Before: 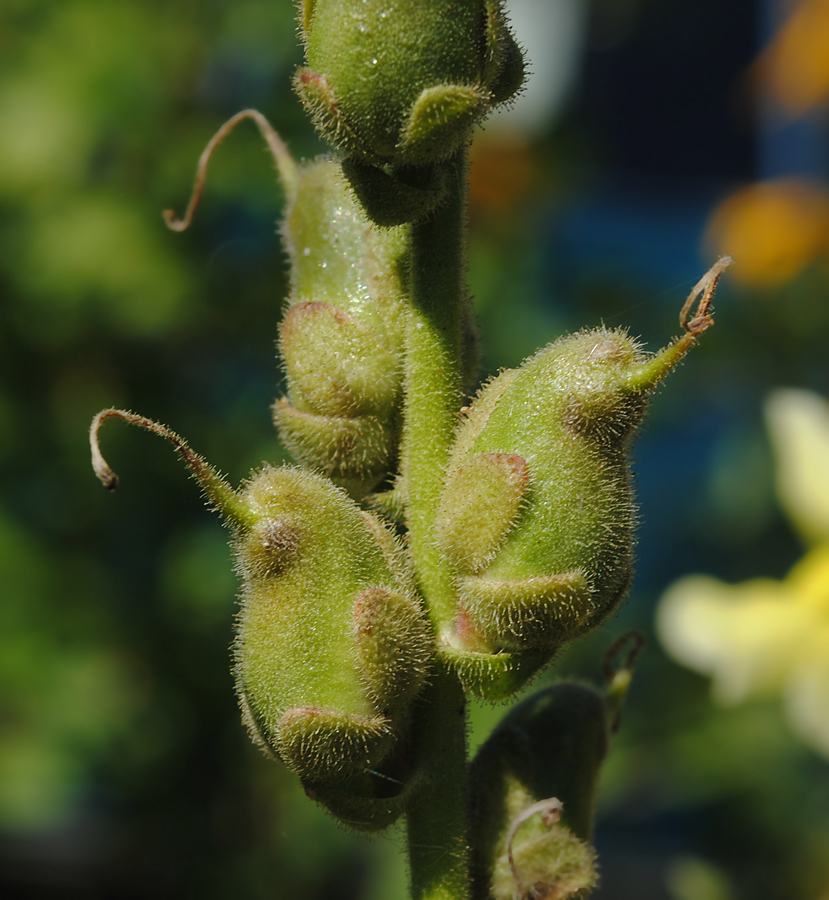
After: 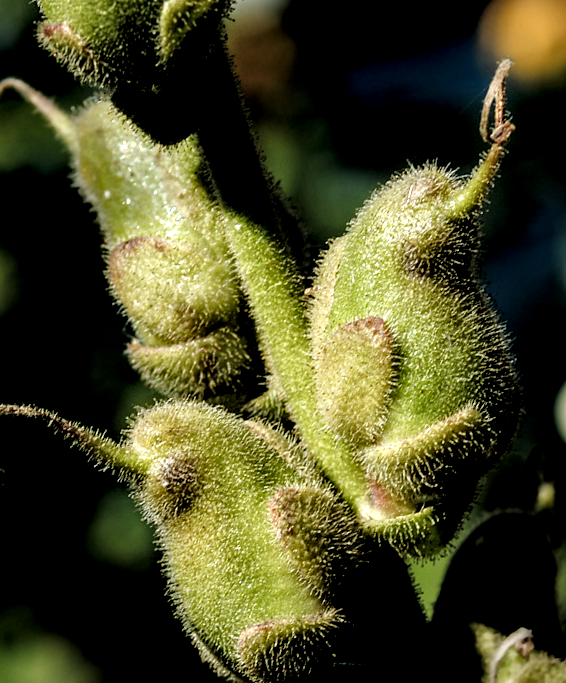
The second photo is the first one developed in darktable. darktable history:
local contrast: highlights 60%, shadows 60%, detail 160%
filmic rgb: black relative exposure -3.6 EV, white relative exposure 2.12 EV, hardness 3.62, iterations of high-quality reconstruction 0
crop and rotate: angle 19.34°, left 6.975%, right 3.961%, bottom 1.071%
color calibration: output R [1.003, 0.027, -0.041, 0], output G [-0.018, 1.043, -0.038, 0], output B [0.071, -0.086, 1.017, 0], illuminant same as pipeline (D50), adaptation XYZ, x 0.346, y 0.357, temperature 5008.18 K, saturation algorithm version 1 (2020)
